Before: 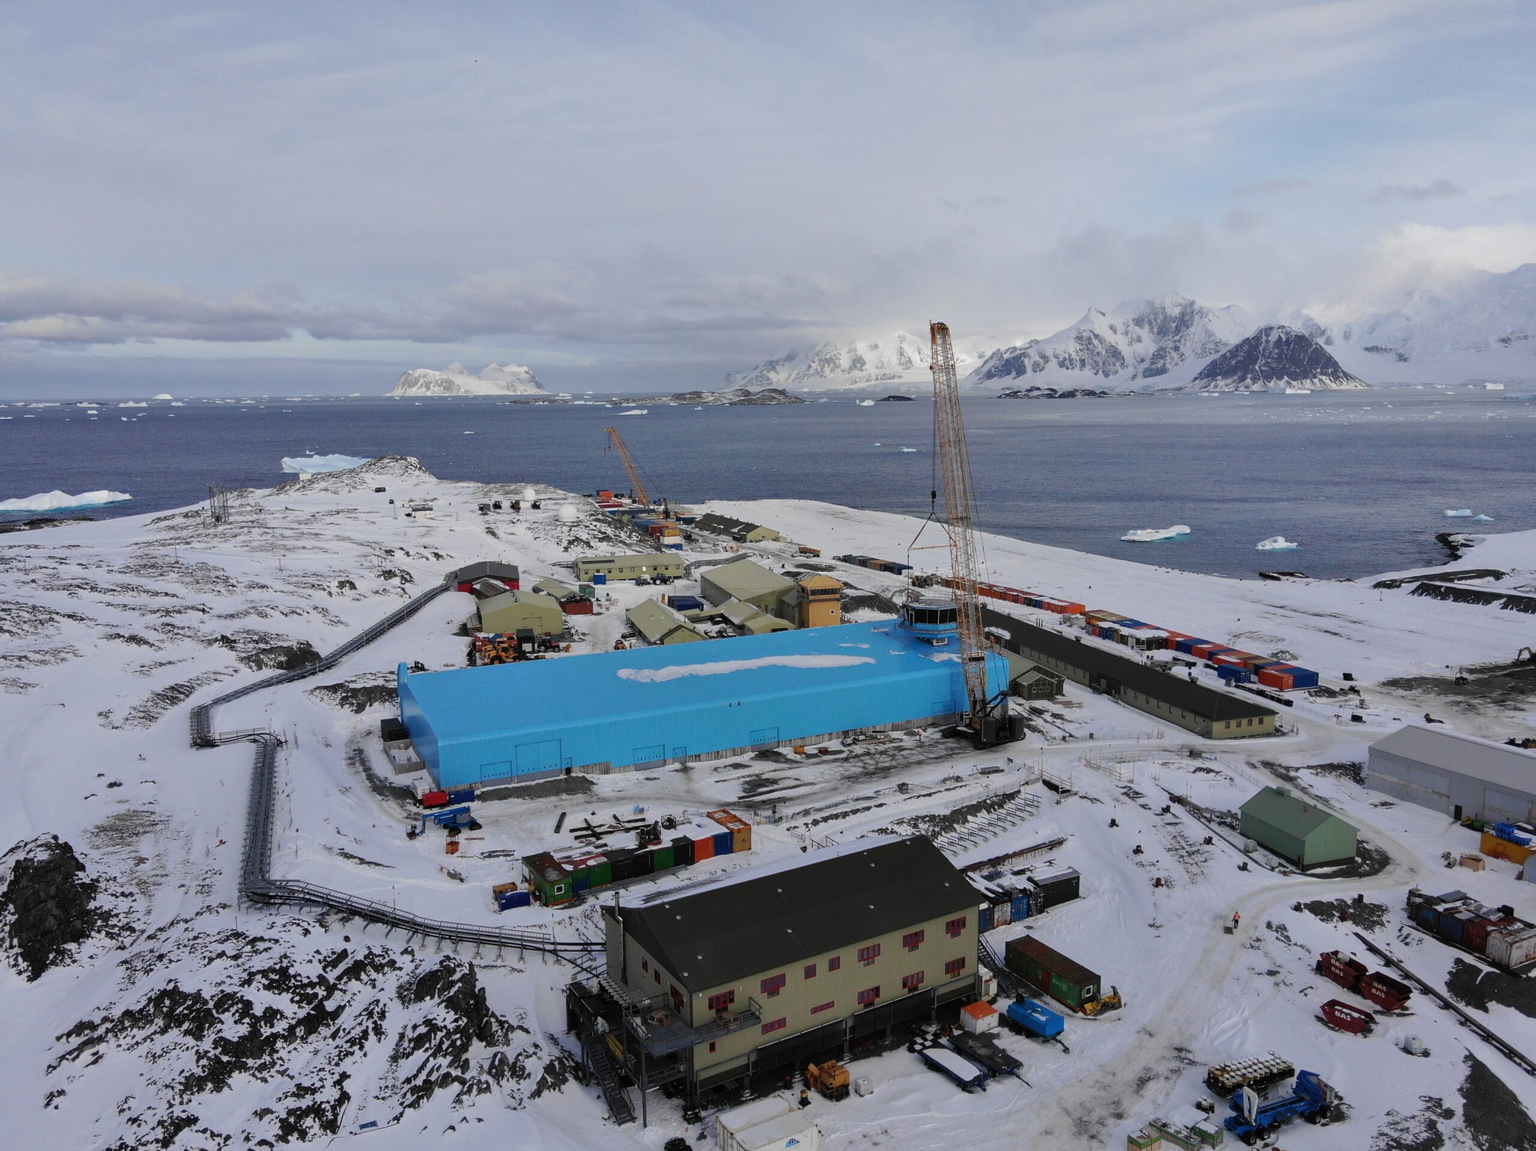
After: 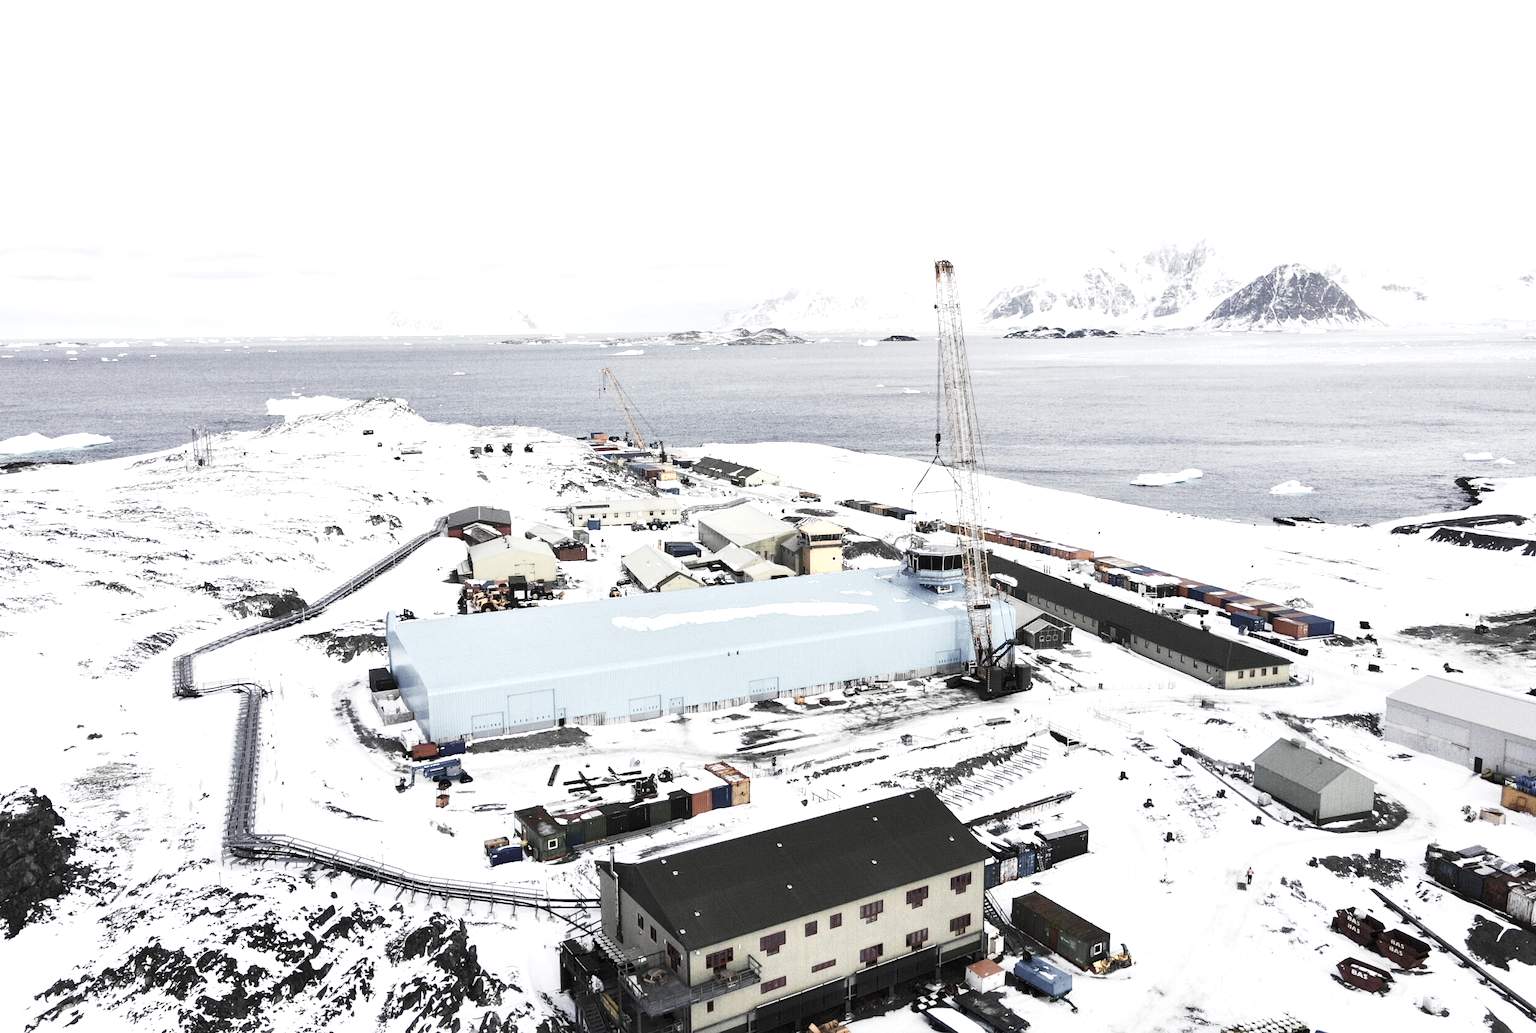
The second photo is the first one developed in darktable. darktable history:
color zones: curves: ch0 [(0.004, 0.306) (0.107, 0.448) (0.252, 0.656) (0.41, 0.398) (0.595, 0.515) (0.768, 0.628)]; ch1 [(0.07, 0.323) (0.151, 0.452) (0.252, 0.608) (0.346, 0.221) (0.463, 0.189) (0.61, 0.368) (0.735, 0.395) (0.921, 0.412)]; ch2 [(0, 0.476) (0.132, 0.512) (0.243, 0.512) (0.397, 0.48) (0.522, 0.376) (0.634, 0.536) (0.761, 0.46)]
exposure: black level correction 0, exposure 1.625 EV, compensate exposure bias true, compensate highlight preservation false
contrast brightness saturation: brightness -0.25, saturation 0.2
crop: left 1.507%, top 6.147%, right 1.379%, bottom 6.637%
color correction: saturation 0.3
tone curve: curves: ch0 [(0, 0) (0.003, 0.015) (0.011, 0.025) (0.025, 0.056) (0.044, 0.104) (0.069, 0.139) (0.1, 0.181) (0.136, 0.226) (0.177, 0.28) (0.224, 0.346) (0.277, 0.42) (0.335, 0.505) (0.399, 0.594) (0.468, 0.699) (0.543, 0.776) (0.623, 0.848) (0.709, 0.893) (0.801, 0.93) (0.898, 0.97) (1, 1)], preserve colors none
